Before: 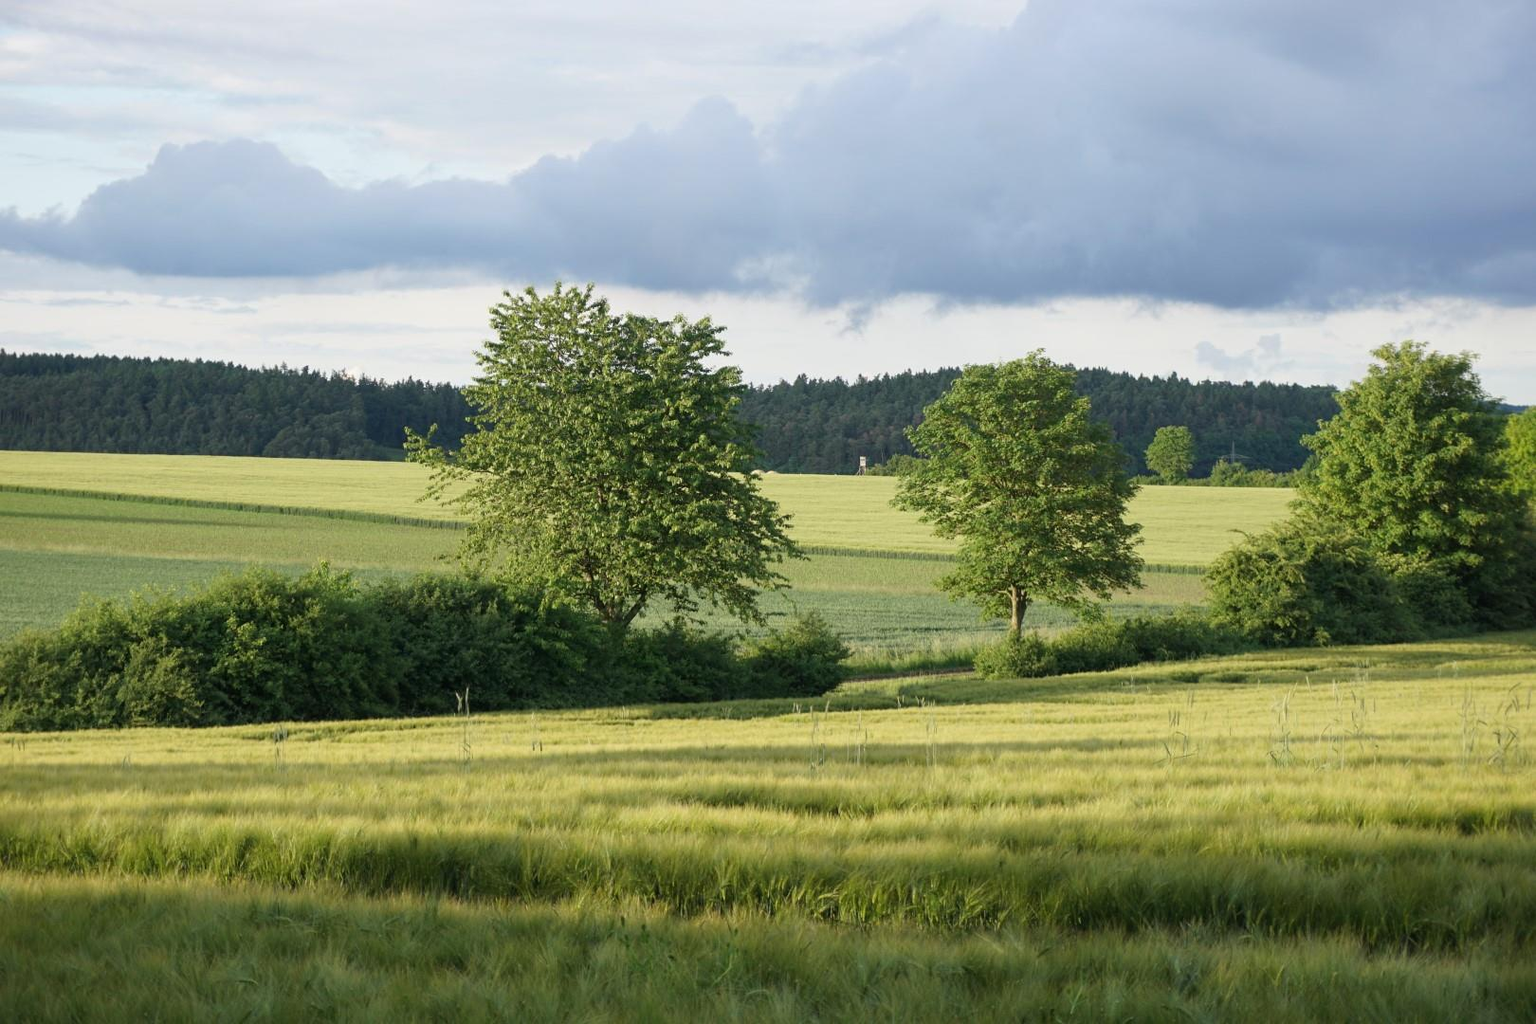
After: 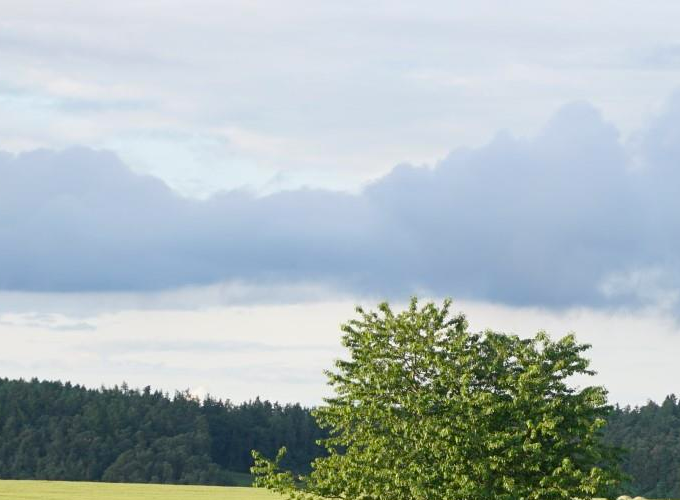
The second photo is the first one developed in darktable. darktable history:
crop and rotate: left 10.817%, top 0.062%, right 47.194%, bottom 53.626%
exposure: compensate highlight preservation false
color balance: output saturation 110%
